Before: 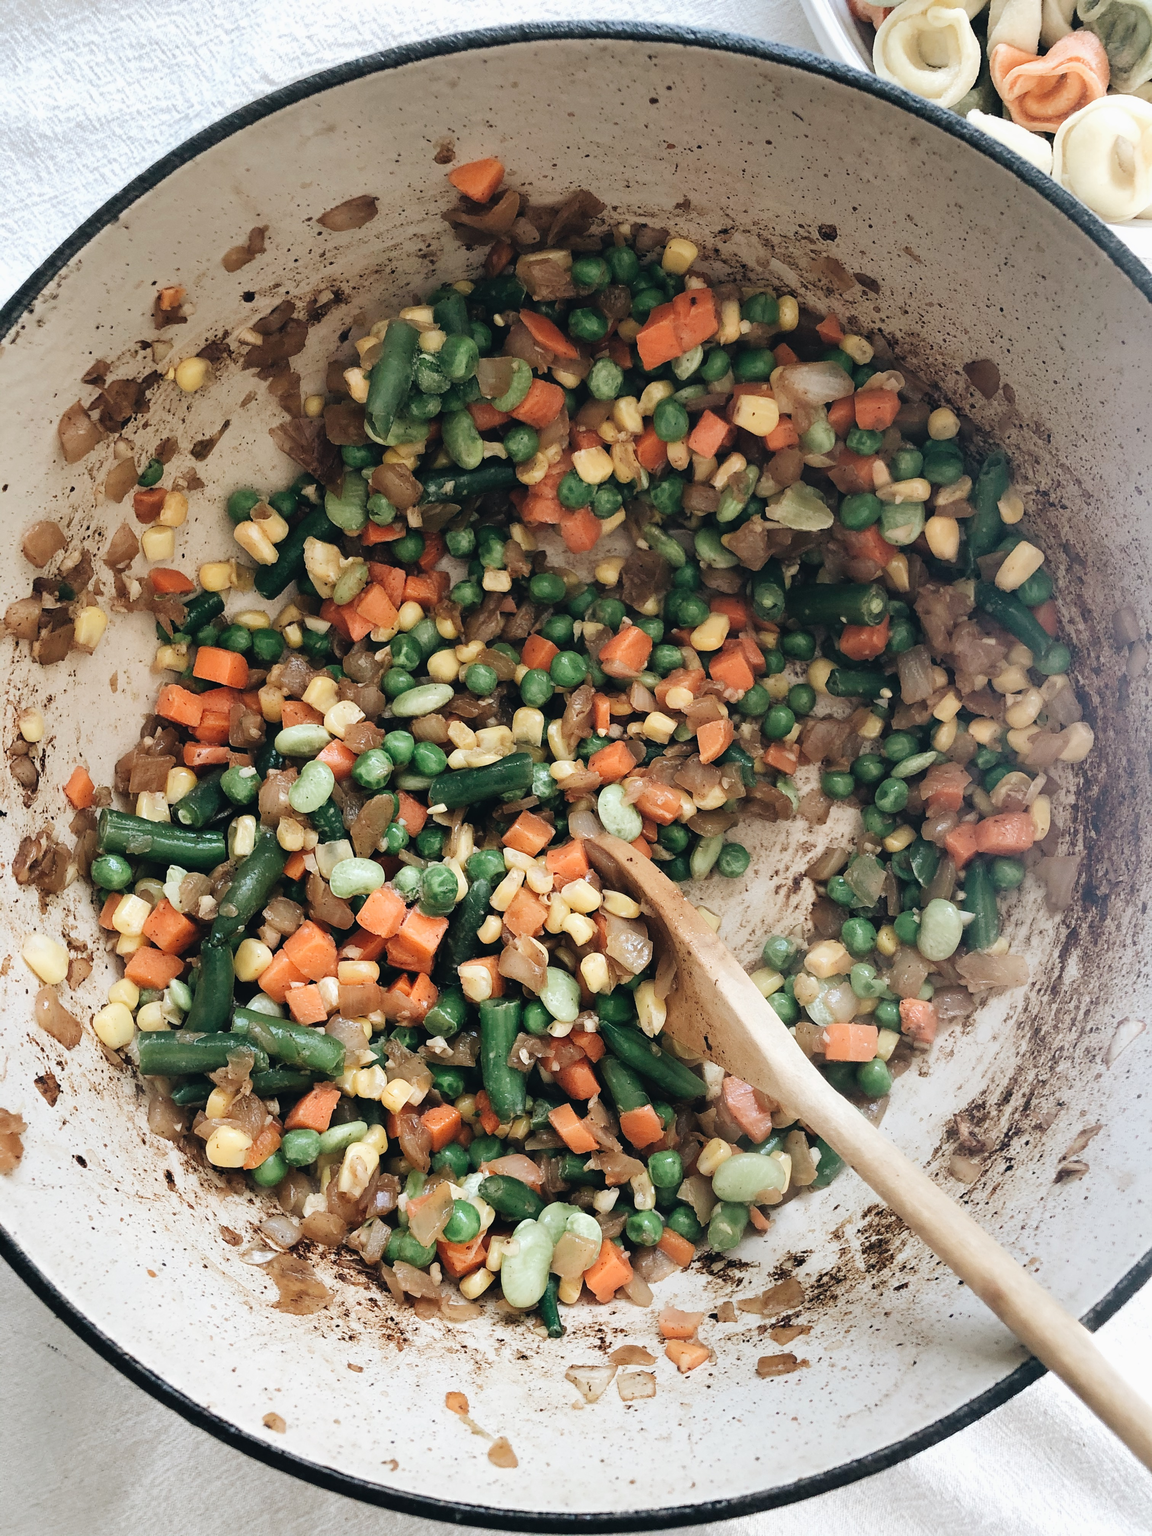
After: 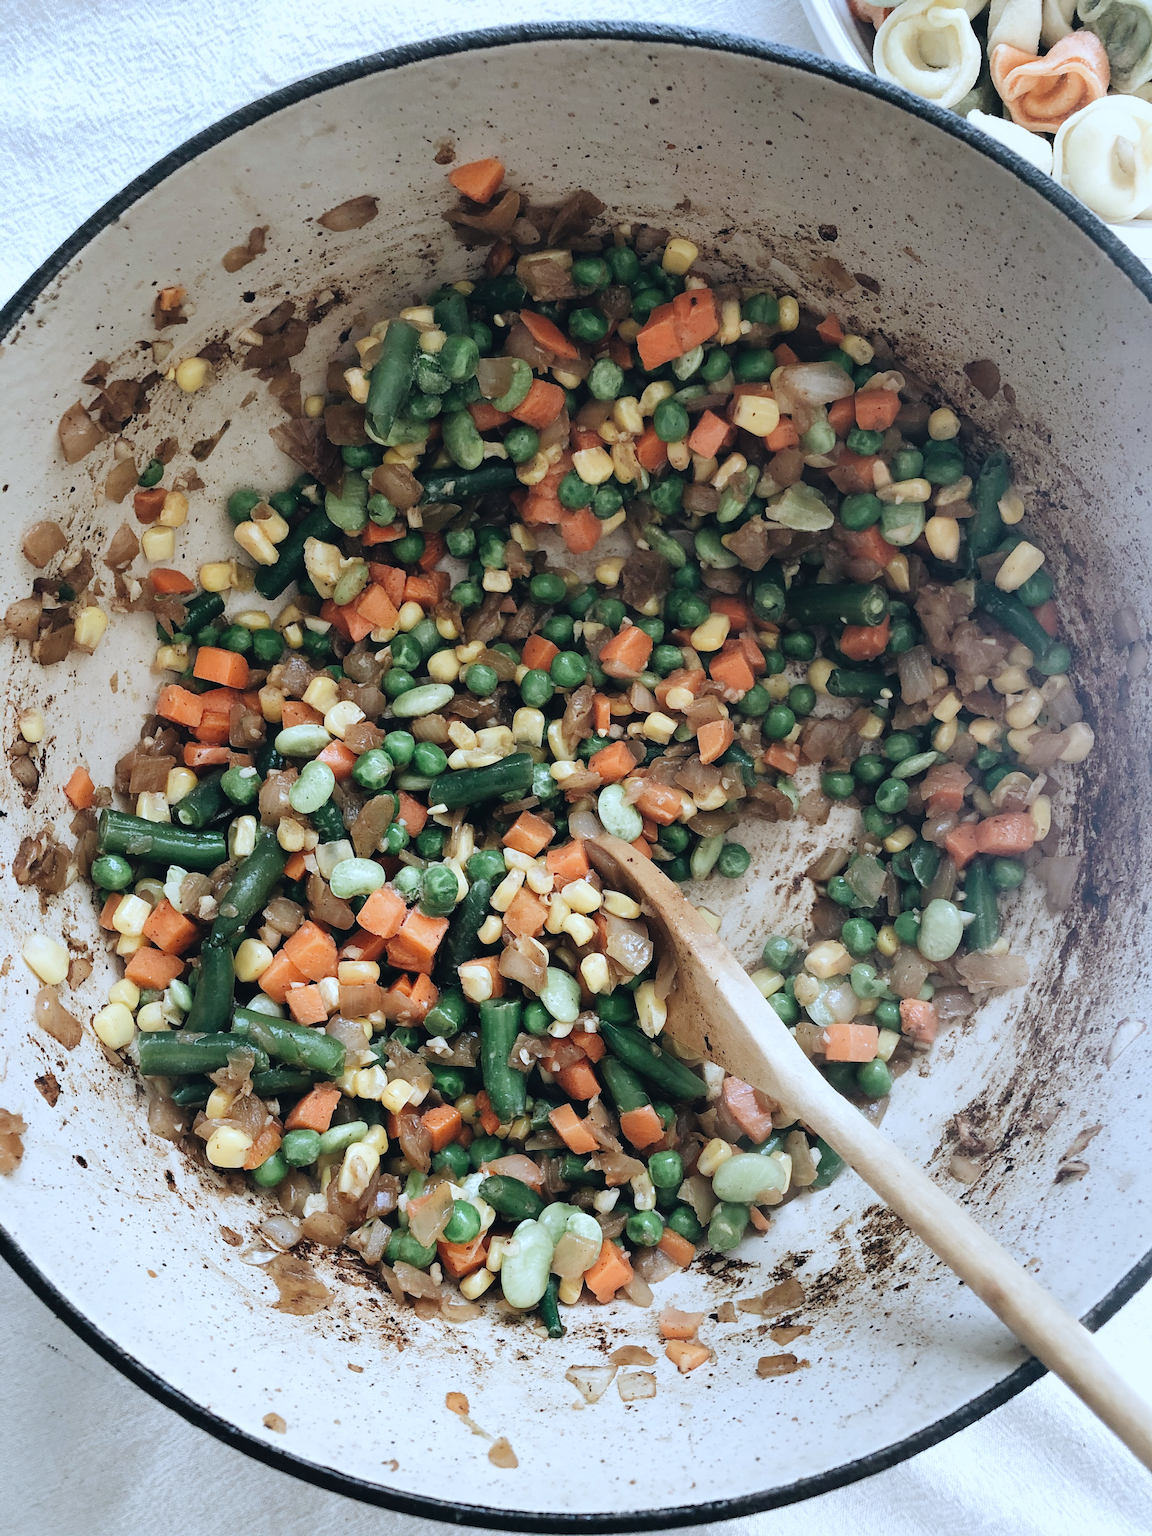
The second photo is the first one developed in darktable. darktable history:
white balance: red 0.924, blue 1.095
tone equalizer: on, module defaults
